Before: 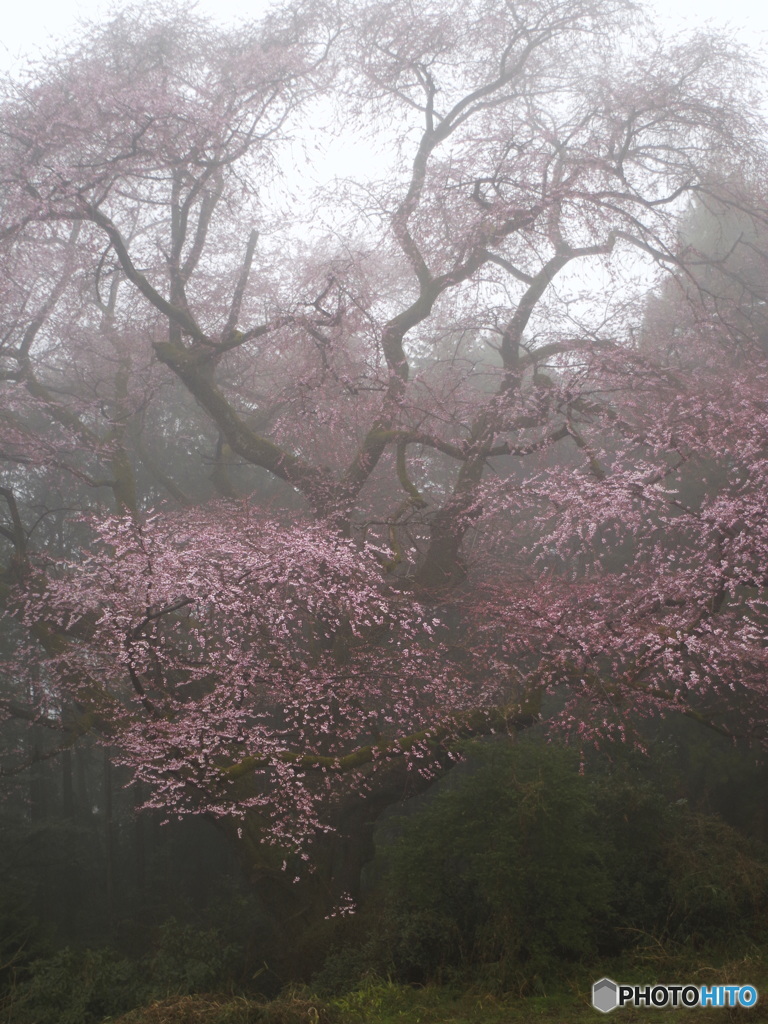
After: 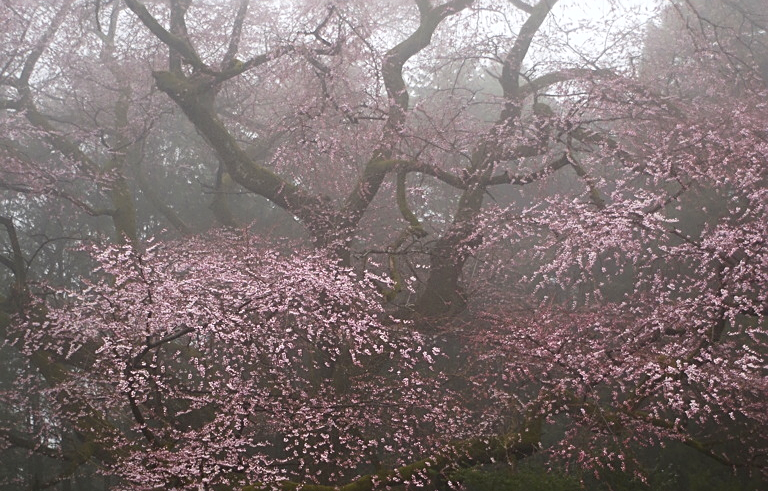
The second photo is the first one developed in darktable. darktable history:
contrast brightness saturation: contrast 0.155, brightness 0.048
exposure: black level correction 0.01, exposure 0.017 EV, compensate exposure bias true, compensate highlight preservation false
crop and rotate: top 26.524%, bottom 25.522%
sharpen: on, module defaults
